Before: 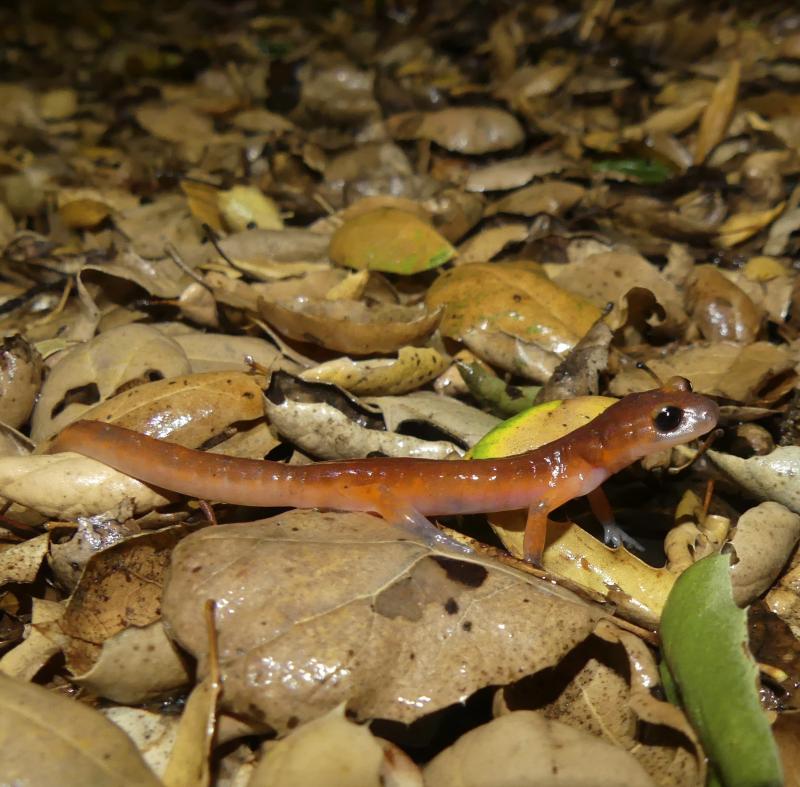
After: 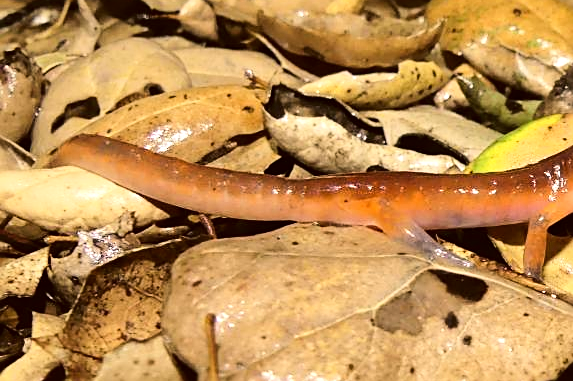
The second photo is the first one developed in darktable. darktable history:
crop: top 36.419%, right 28.326%, bottom 15.166%
sharpen: on, module defaults
base curve: curves: ch0 [(0, 0) (0.032, 0.025) (0.121, 0.166) (0.206, 0.329) (0.605, 0.79) (1, 1)]
color correction: highlights a* 6.04, highlights b* 8.31, shadows a* 5.31, shadows b* 7.06, saturation 0.887
shadows and highlights: shadows 52.85, soften with gaussian
tone equalizer: -8 EV -0.428 EV, -7 EV -0.397 EV, -6 EV -0.325 EV, -5 EV -0.217 EV, -3 EV 0.235 EV, -2 EV 0.32 EV, -1 EV 0.391 EV, +0 EV 0.401 EV
